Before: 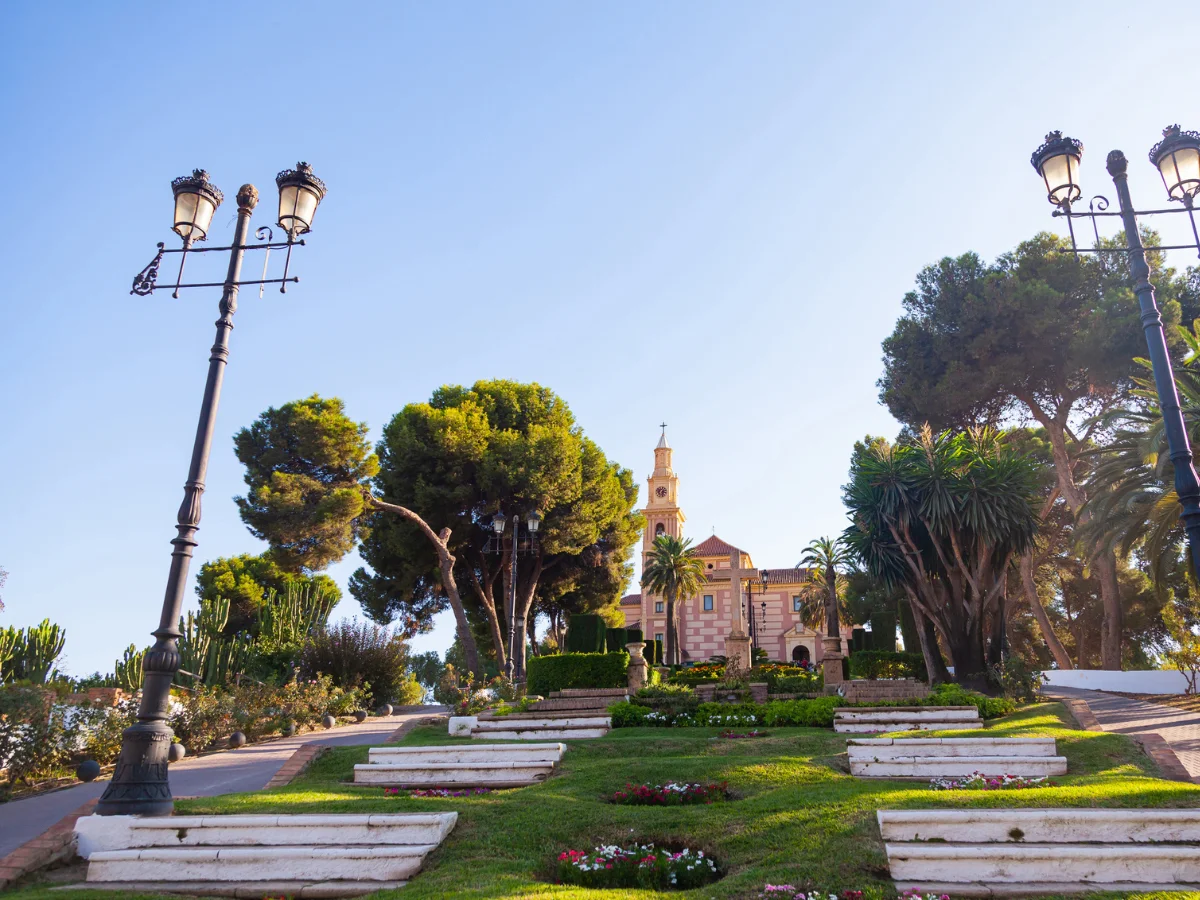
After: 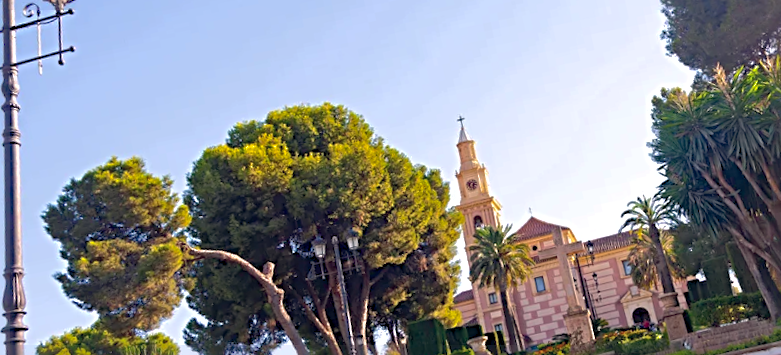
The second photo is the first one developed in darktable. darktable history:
shadows and highlights: on, module defaults
base curve: preserve colors none
crop and rotate: angle -3.37°, left 9.79%, top 20.73%, right 12.42%, bottom 11.82%
color balance rgb: shadows lift › hue 87.51°, highlights gain › chroma 1.62%, highlights gain › hue 55.1°, global offset › chroma 0.06%, global offset › hue 253.66°, linear chroma grading › global chroma 0.5%
rotate and perspective: rotation -14.8°, crop left 0.1, crop right 0.903, crop top 0.25, crop bottom 0.748
sharpen: radius 4
white balance: red 0.98, blue 1.034
exposure: black level correction 0.001, exposure 0.14 EV, compensate highlight preservation false
